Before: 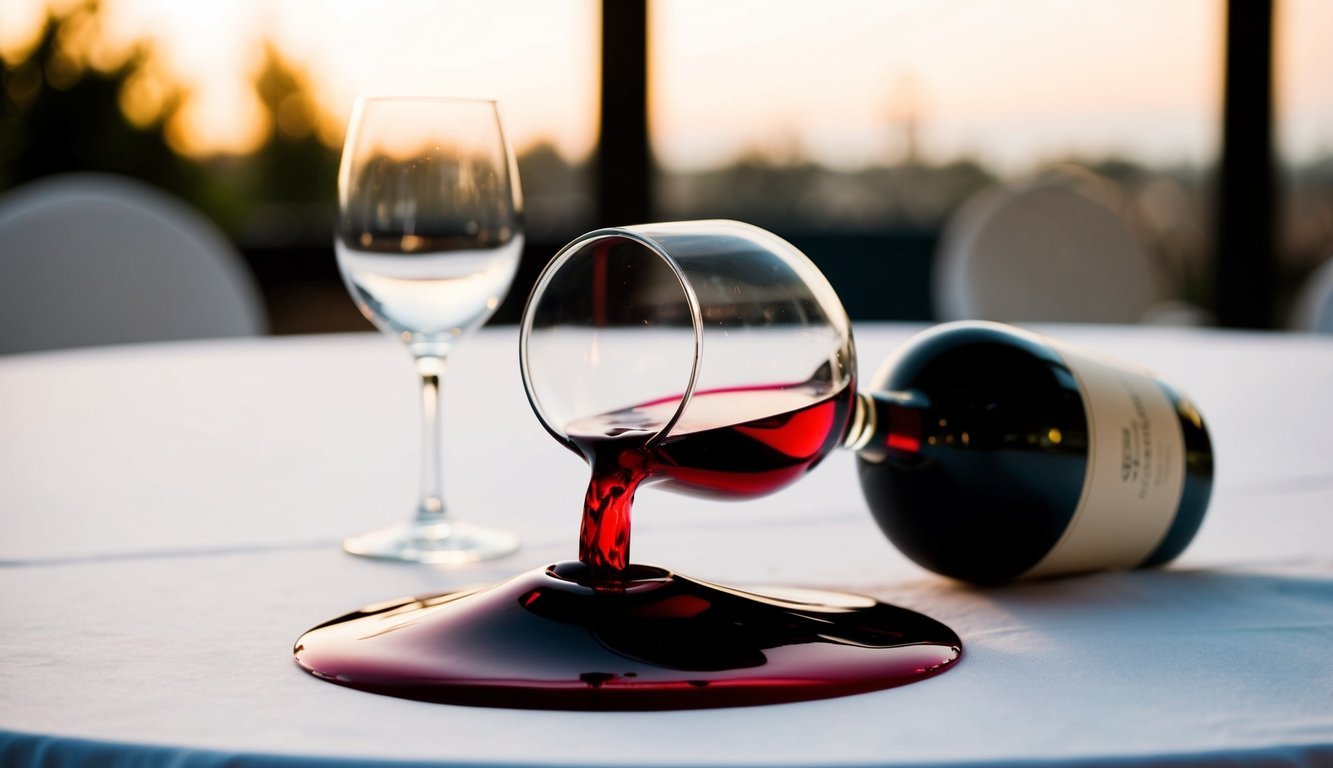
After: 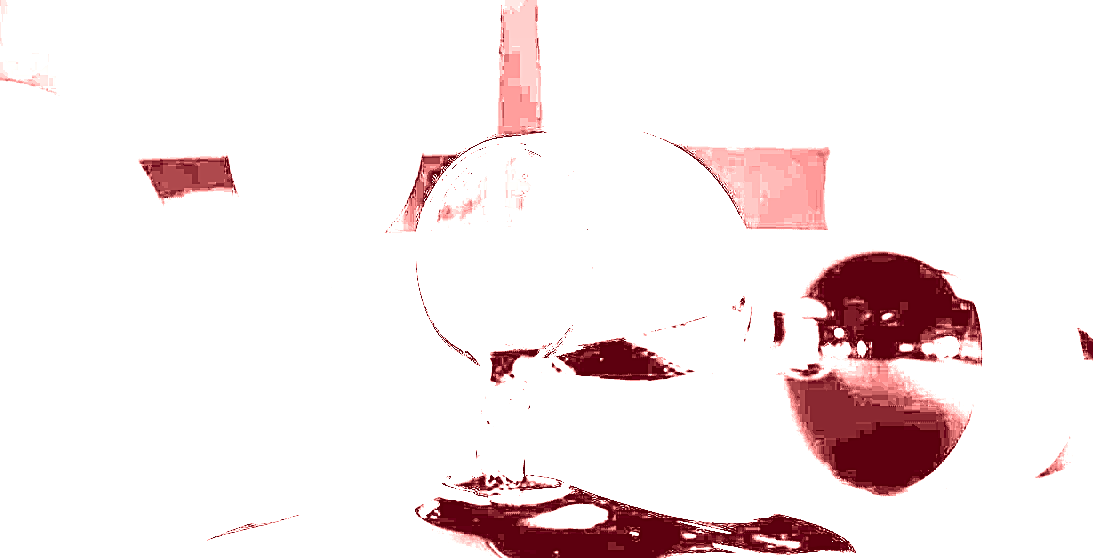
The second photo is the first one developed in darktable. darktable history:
color calibration: output gray [0.714, 0.278, 0, 0], illuminant same as pipeline (D50), adaptation none (bypass)
white balance: red 8, blue 8
colorize: saturation 60%, source mix 100%
tone equalizer: -8 EV -0.75 EV, -7 EV -0.7 EV, -6 EV -0.6 EV, -5 EV -0.4 EV, -3 EV 0.4 EV, -2 EV 0.6 EV, -1 EV 0.7 EV, +0 EV 0.75 EV, edges refinement/feathering 500, mask exposure compensation -1.57 EV, preserve details no
color balance rgb: perceptual saturation grading › global saturation 30%, global vibrance 10%
sharpen: on, module defaults
crop: left 7.856%, top 11.836%, right 10.12%, bottom 15.387%
exposure: black level correction 0, exposure 4 EV, compensate exposure bias true, compensate highlight preservation false
